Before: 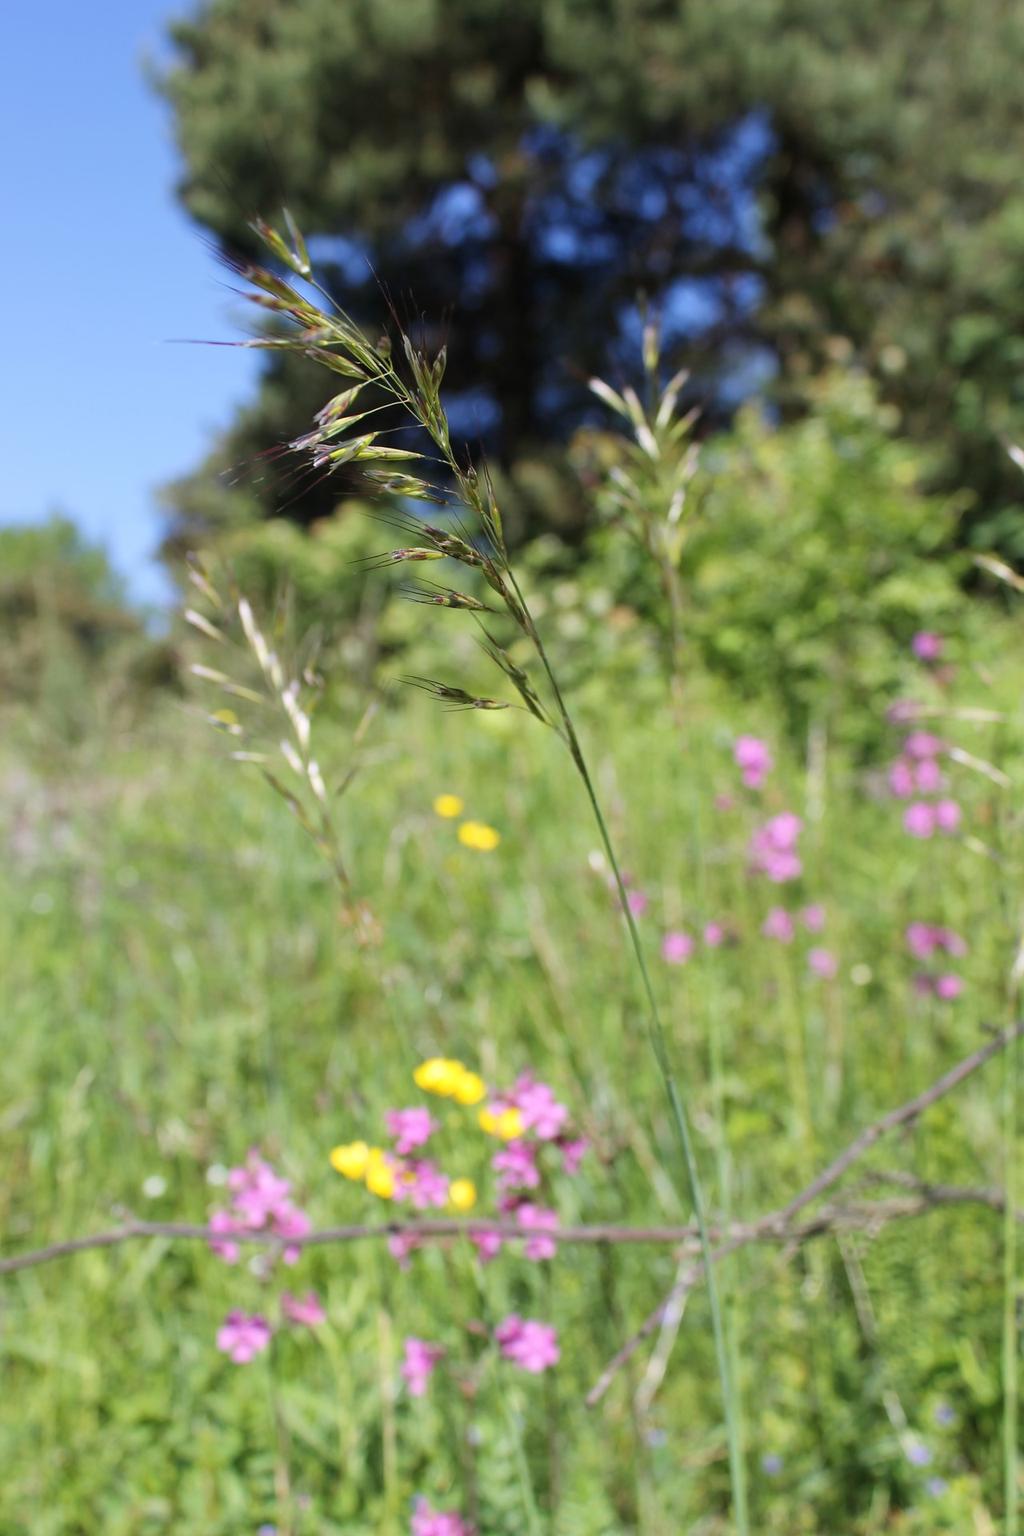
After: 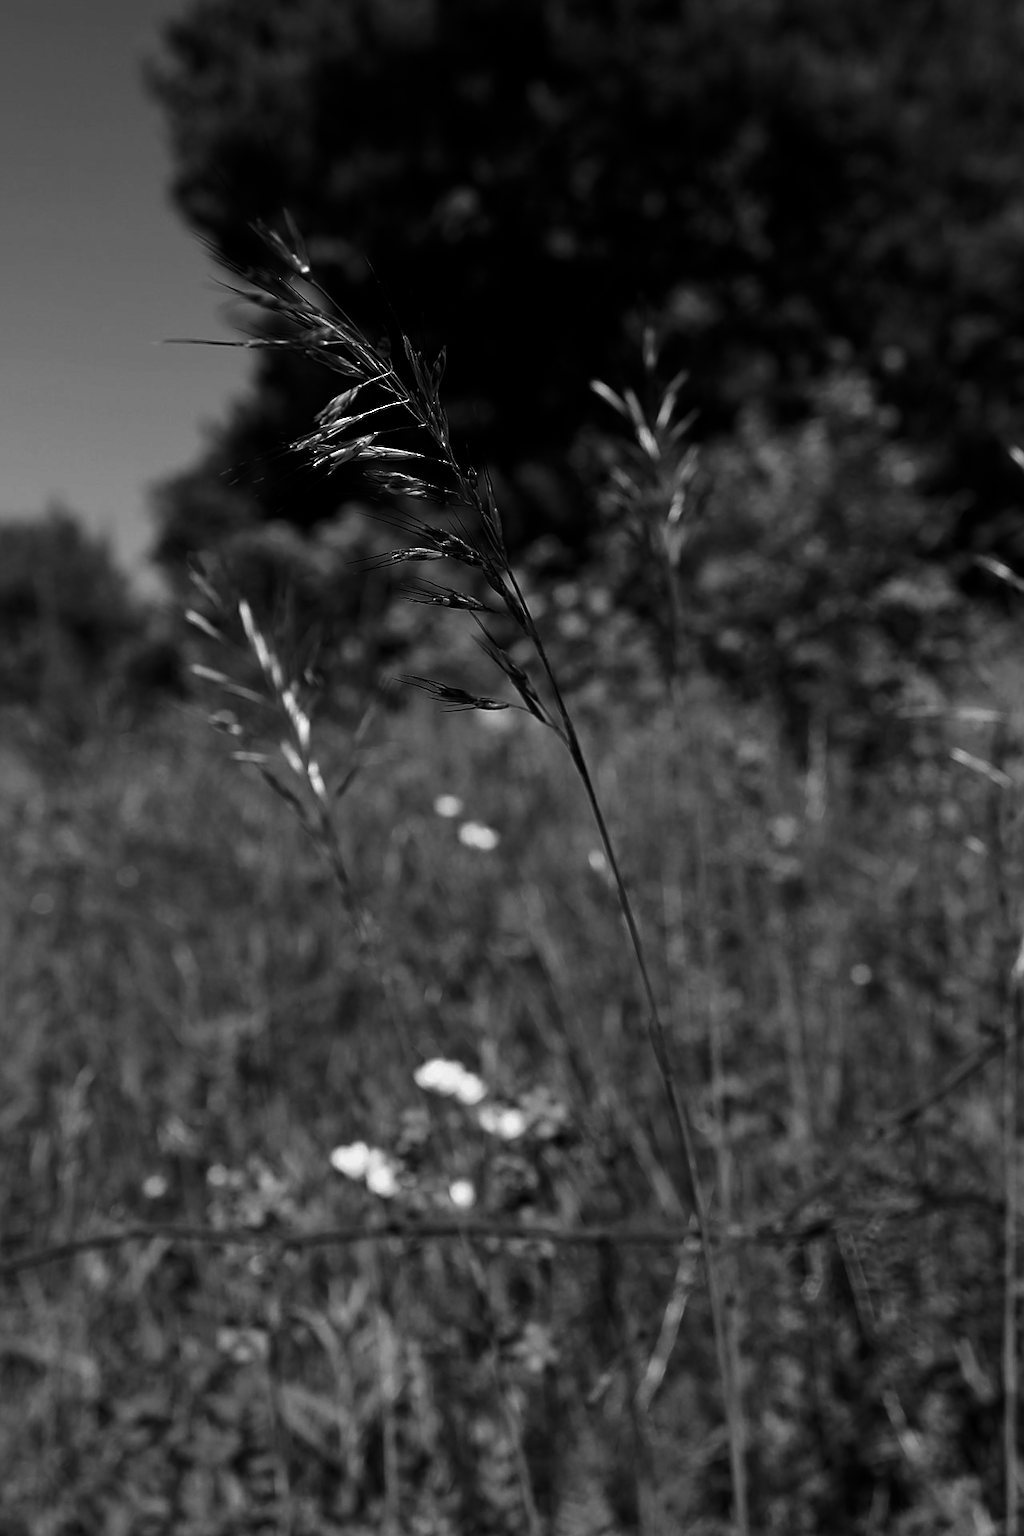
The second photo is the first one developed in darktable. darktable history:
sharpen: on, module defaults
contrast brightness saturation: contrast 0.02, brightness -1, saturation -1
